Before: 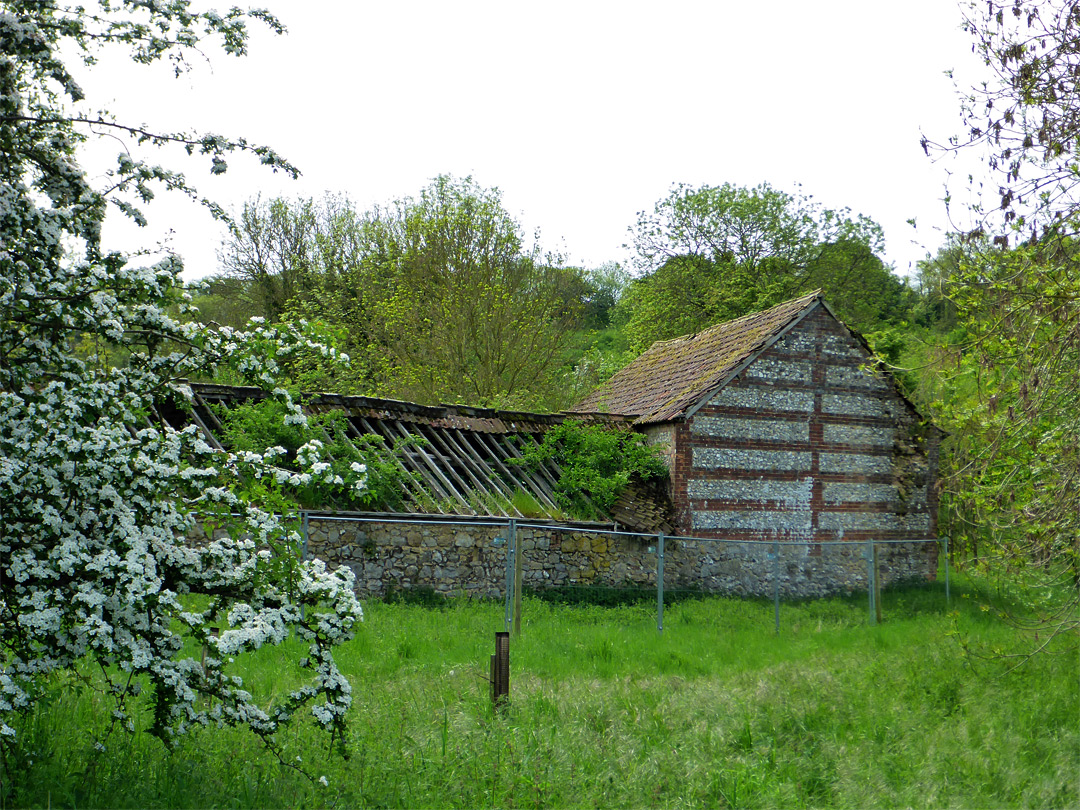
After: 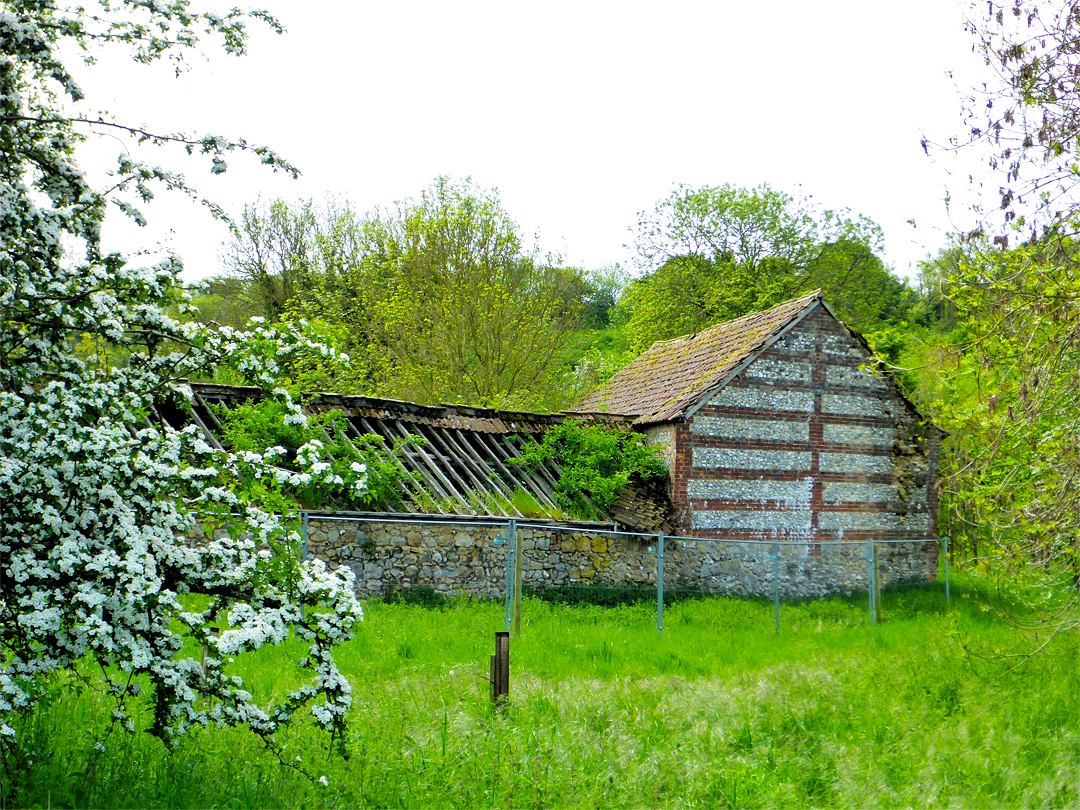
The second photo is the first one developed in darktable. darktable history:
color balance rgb: power › hue 62.3°, perceptual saturation grading › global saturation 14.906%, global vibrance 20%
exposure: compensate exposure bias true, compensate highlight preservation false
base curve: curves: ch0 [(0, 0) (0.204, 0.334) (0.55, 0.733) (1, 1)], preserve colors none
levels: levels [0.073, 0.497, 0.972]
